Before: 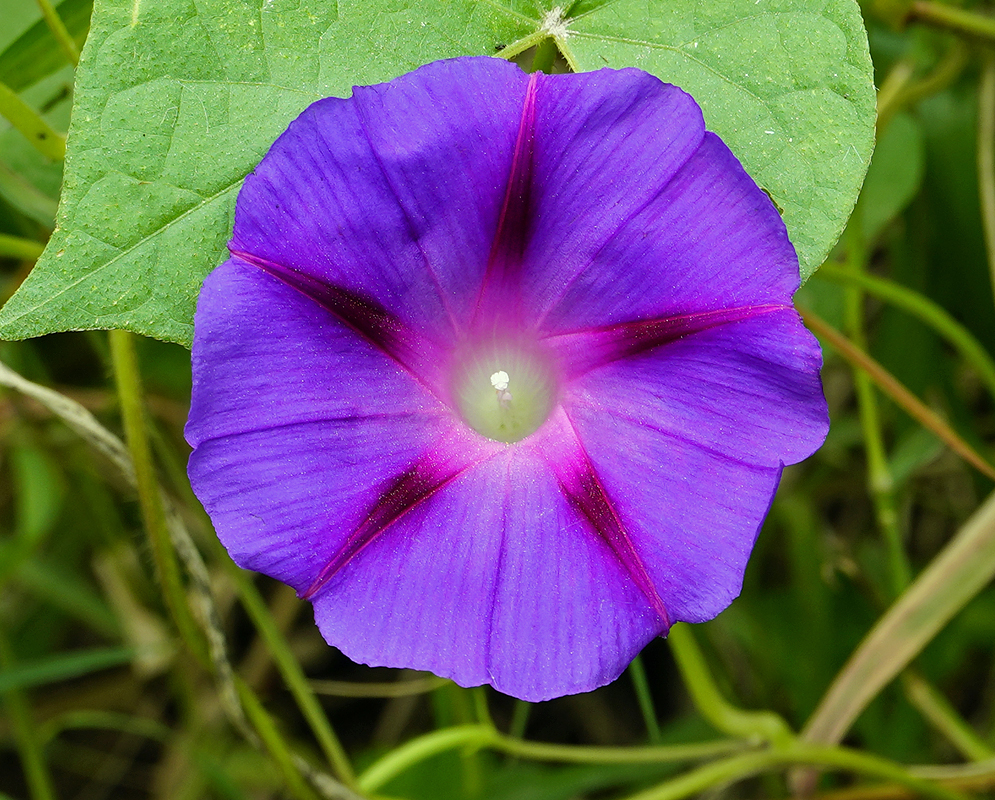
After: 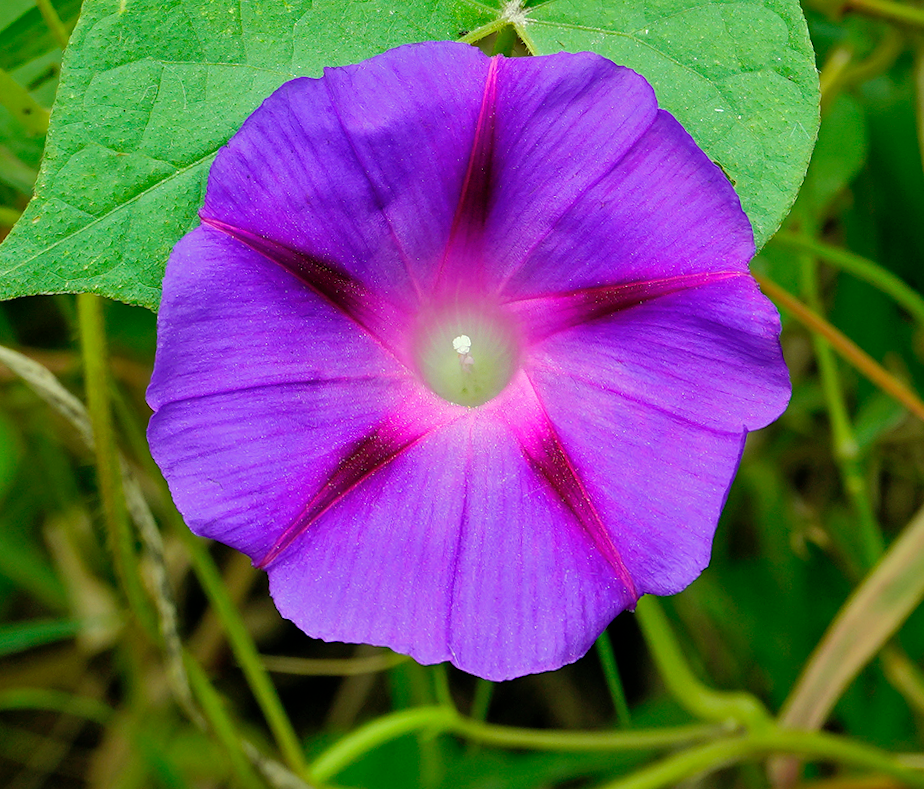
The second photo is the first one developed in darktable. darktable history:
crop: top 1.049%, right 0.001%
shadows and highlights: on, module defaults
rotate and perspective: rotation 0.215°, lens shift (vertical) -0.139, crop left 0.069, crop right 0.939, crop top 0.002, crop bottom 0.996
